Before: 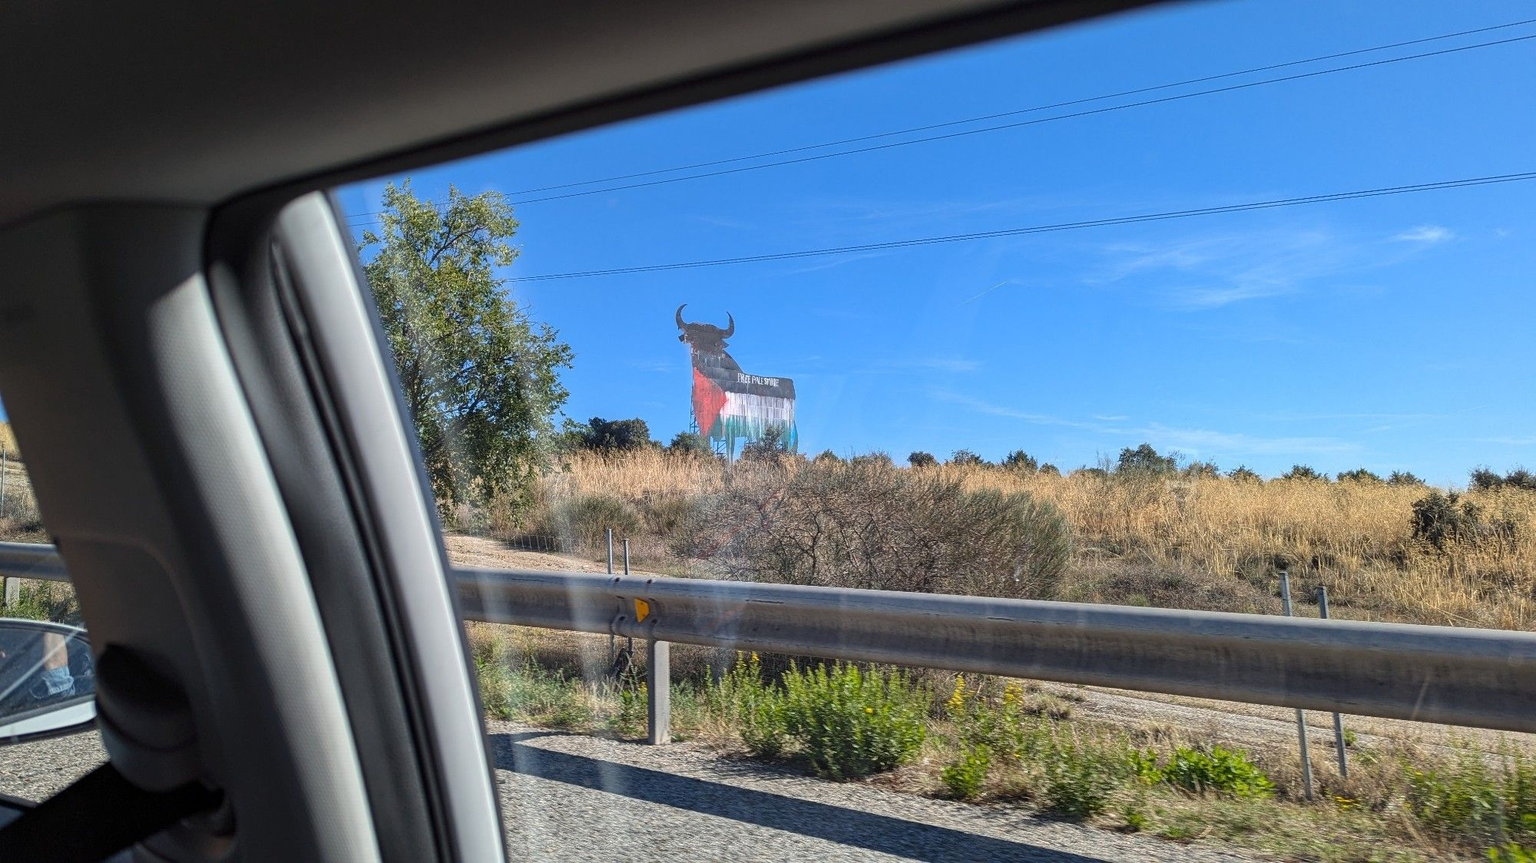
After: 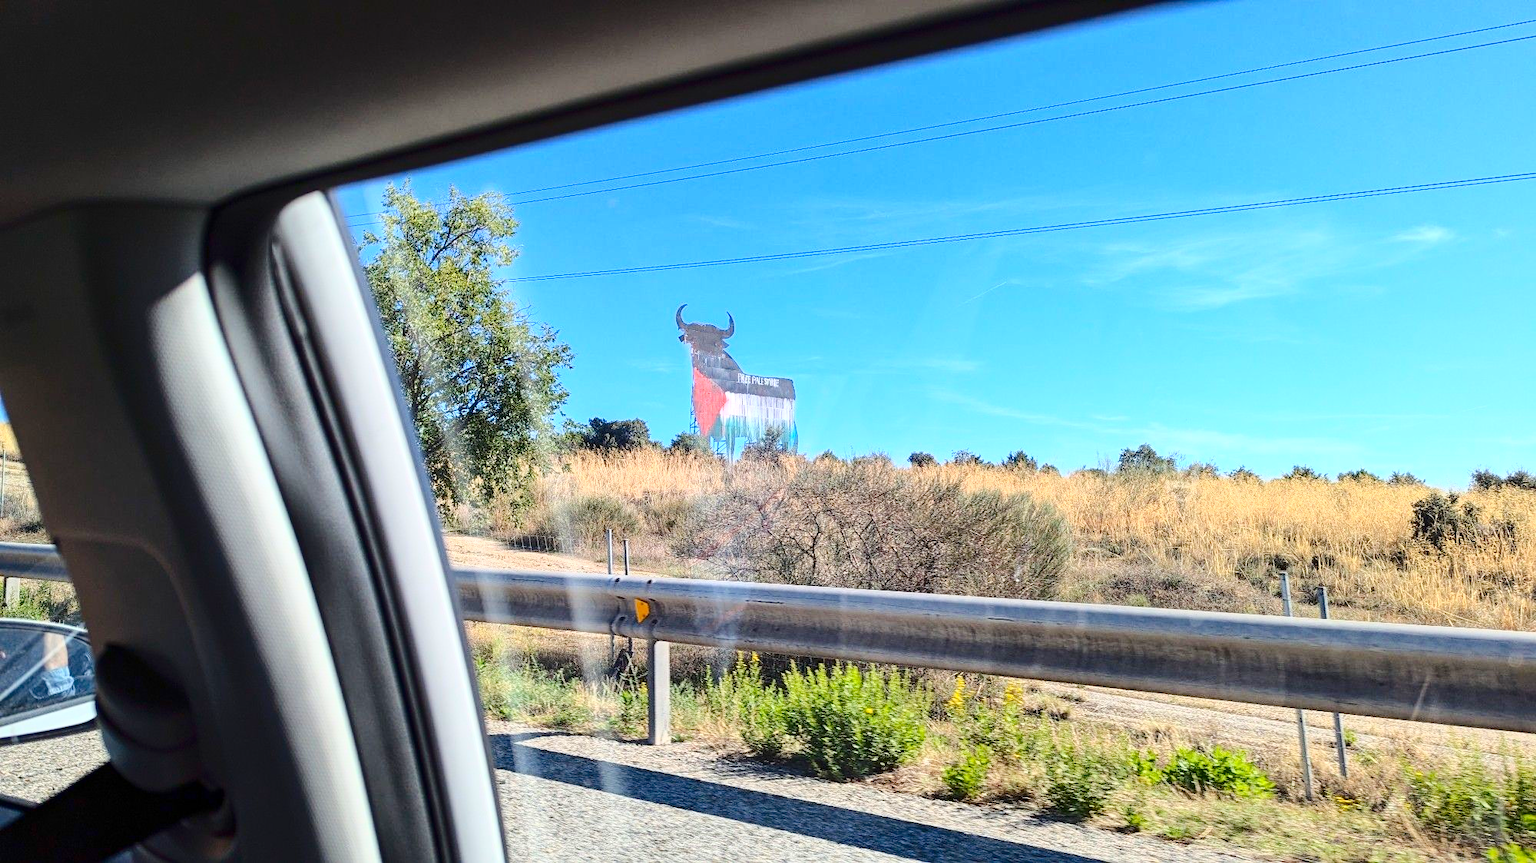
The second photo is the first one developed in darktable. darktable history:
tone equalizer: -8 EV -0.02 EV, -7 EV 0.009 EV, -6 EV -0.005 EV, -5 EV 0.006 EV, -4 EV -0.035 EV, -3 EV -0.239 EV, -2 EV -0.656 EV, -1 EV -0.994 EV, +0 EV -0.989 EV, edges refinement/feathering 500, mask exposure compensation -1.57 EV, preserve details no
exposure: exposure 1.219 EV, compensate exposure bias true, compensate highlight preservation false
contrast brightness saturation: contrast 0.398, brightness 0.051, saturation 0.254
